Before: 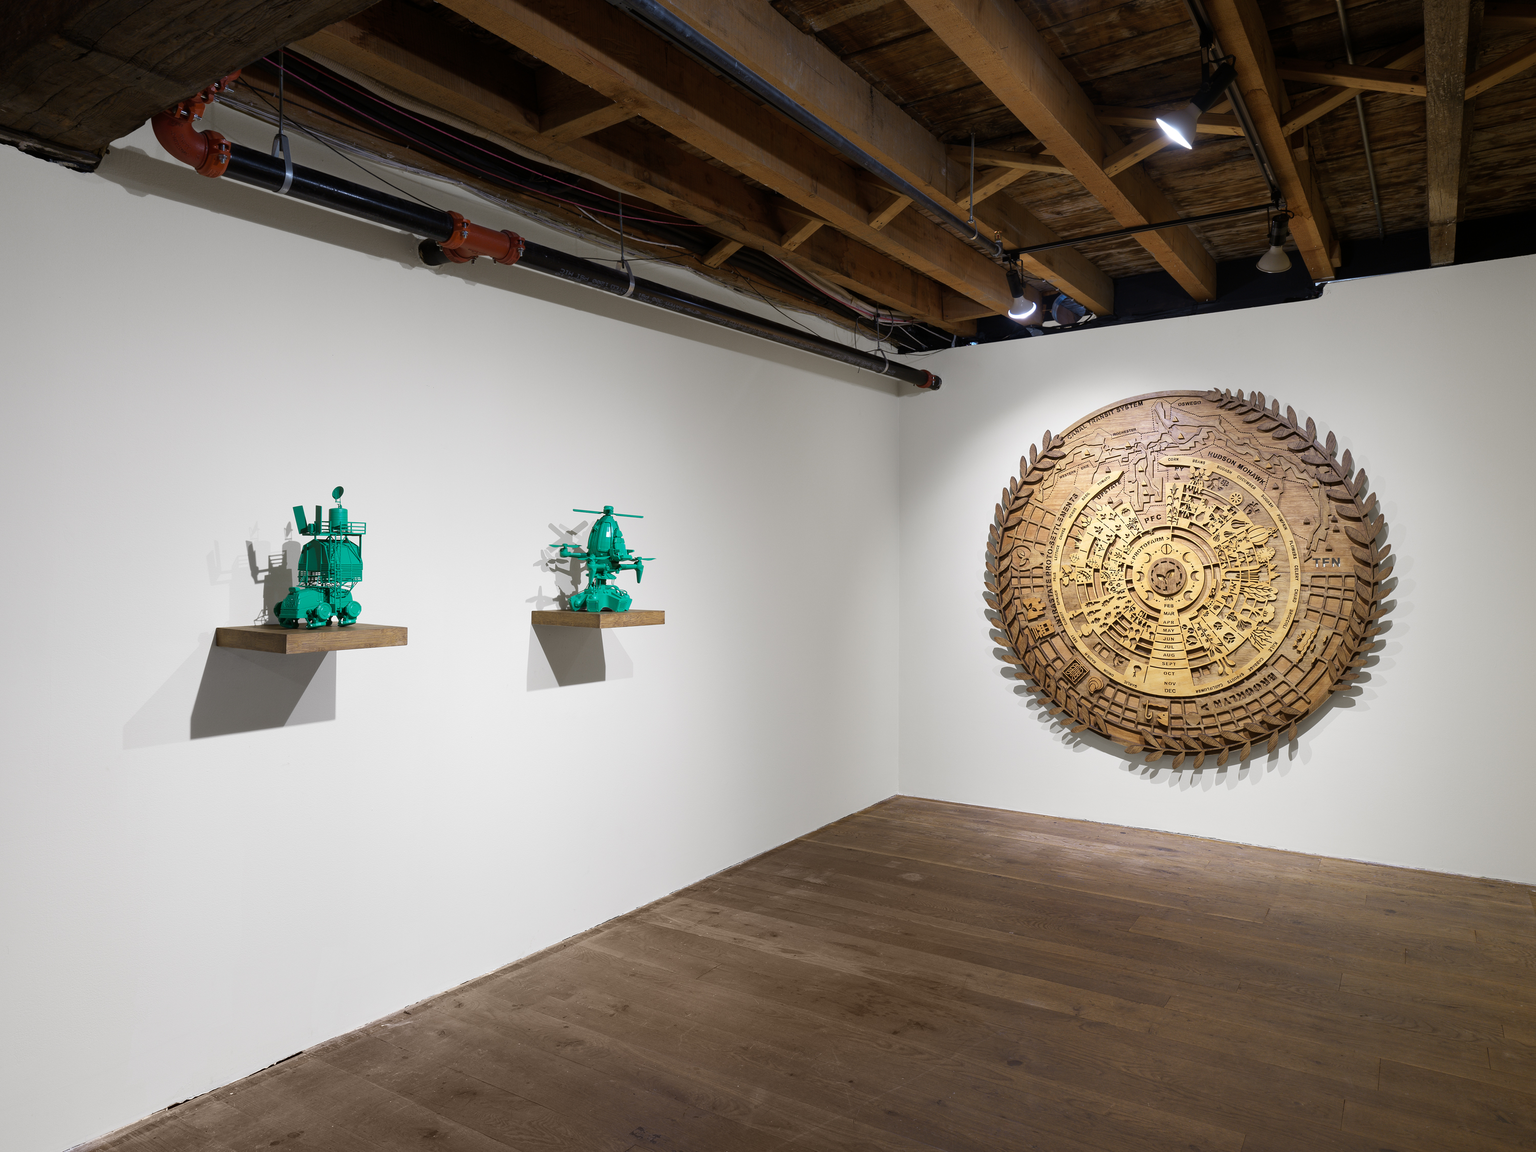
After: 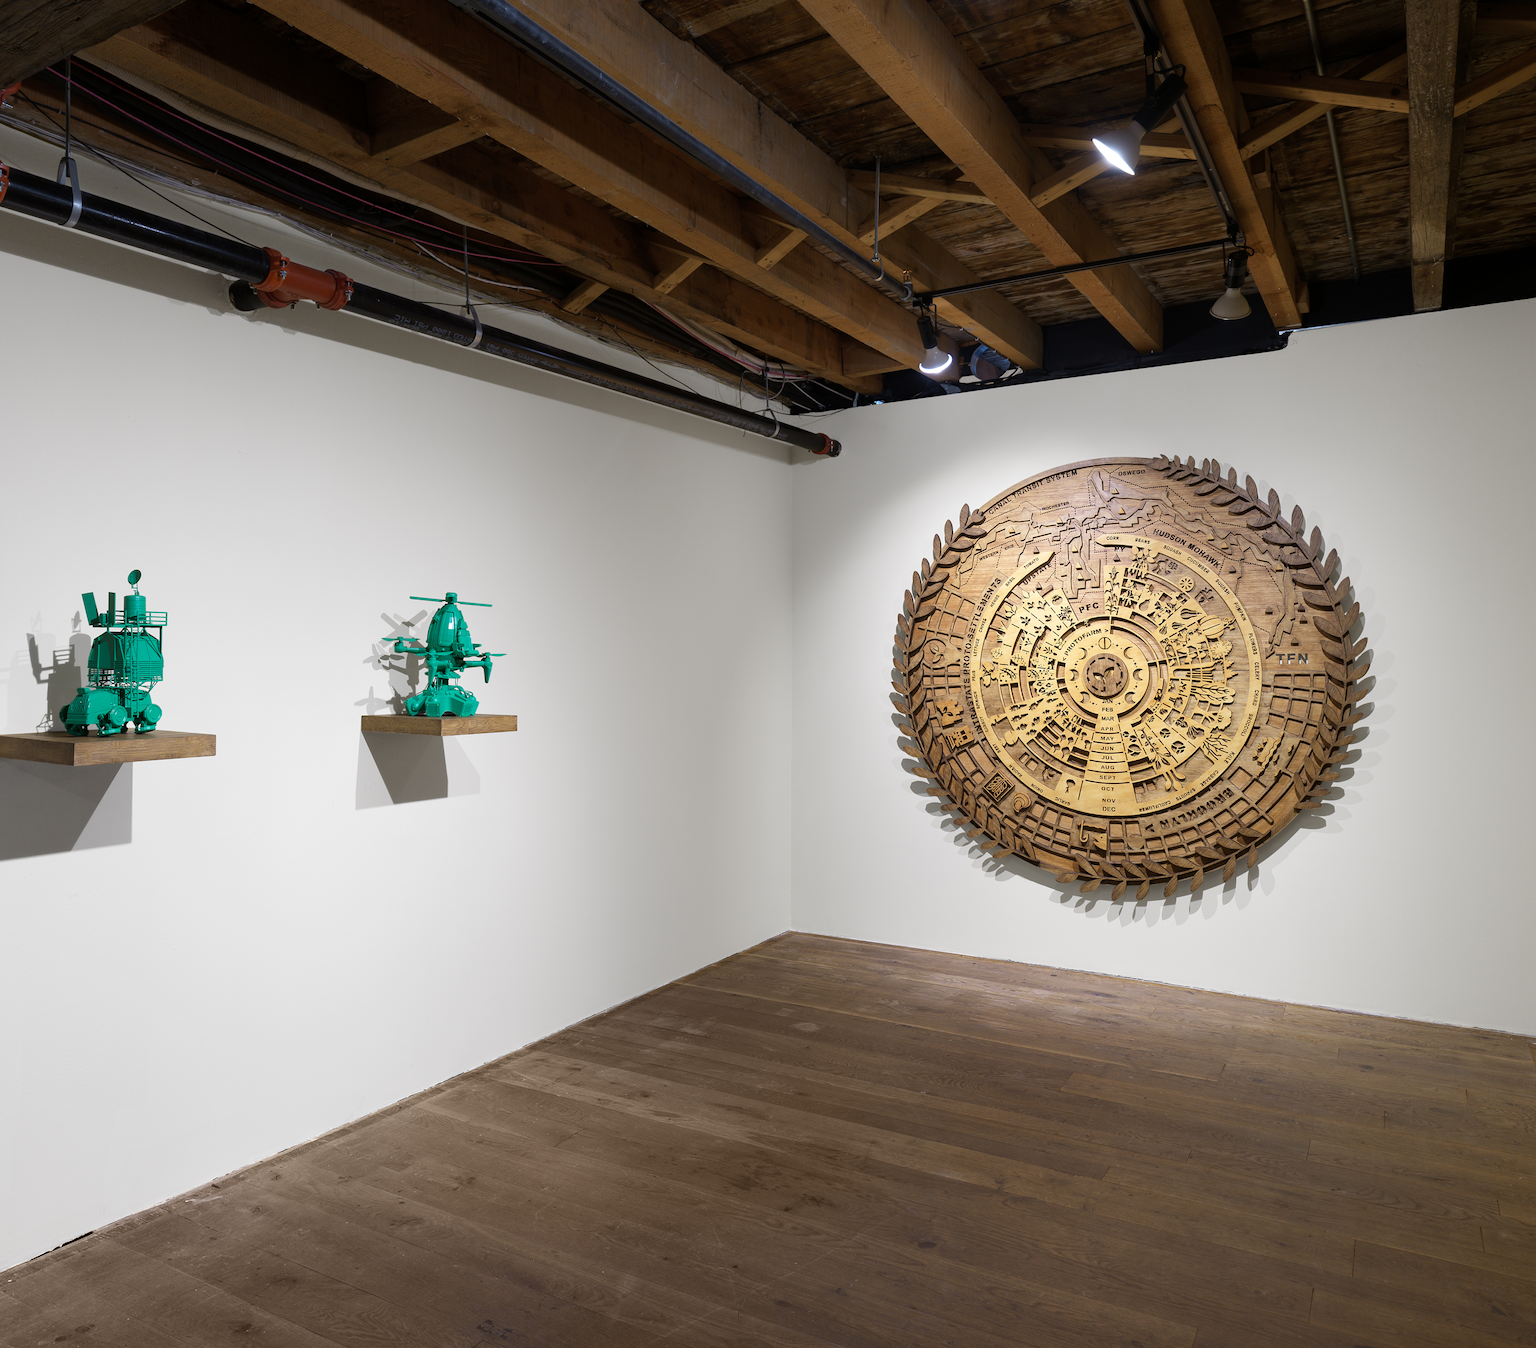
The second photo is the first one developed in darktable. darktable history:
crop and rotate: left 14.591%
